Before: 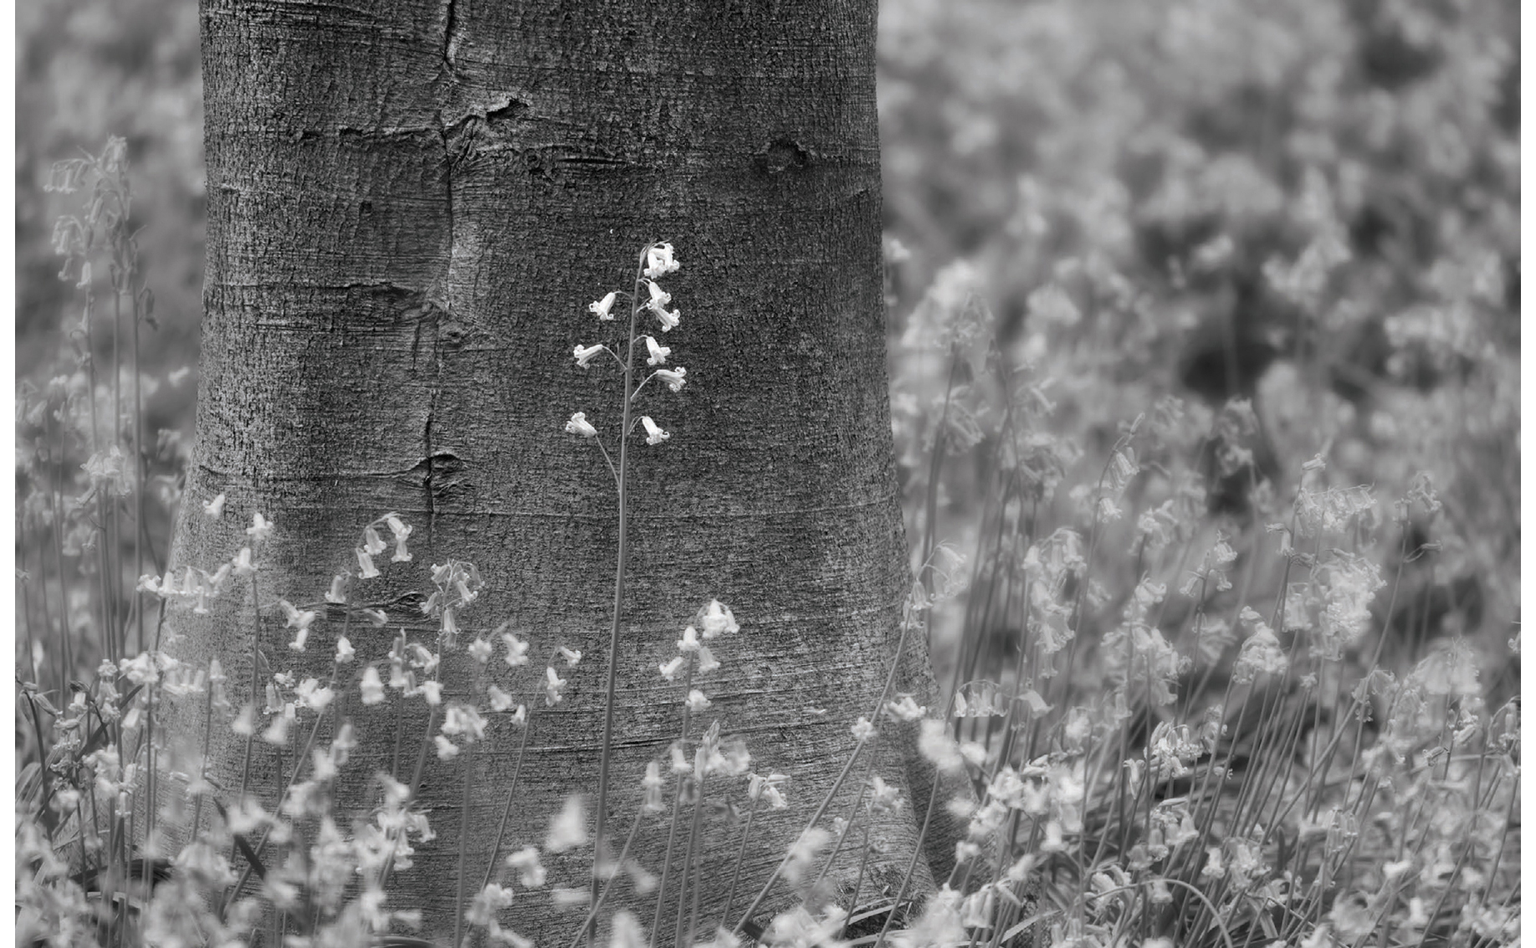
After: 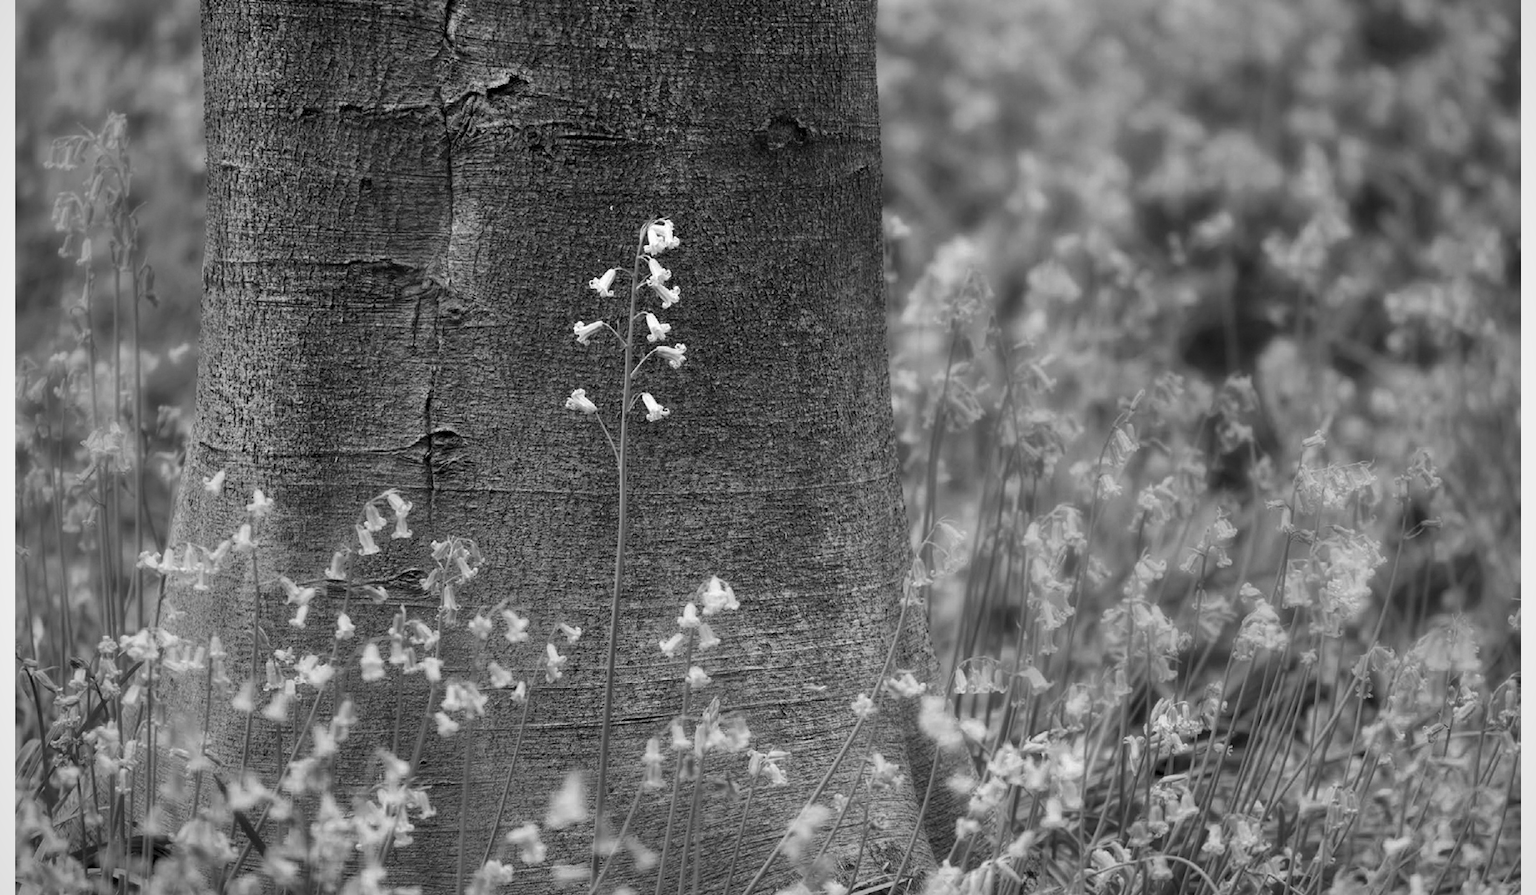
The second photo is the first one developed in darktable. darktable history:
vignetting: fall-off radius 45%, brightness -0.33
crop and rotate: top 2.479%, bottom 3.018%
local contrast: mode bilateral grid, contrast 10, coarseness 25, detail 115%, midtone range 0.2
haze removal: compatibility mode true, adaptive false
color zones: curves: ch1 [(0, -0.394) (0.143, -0.394) (0.286, -0.394) (0.429, -0.392) (0.571, -0.391) (0.714, -0.391) (0.857, -0.391) (1, -0.394)]
